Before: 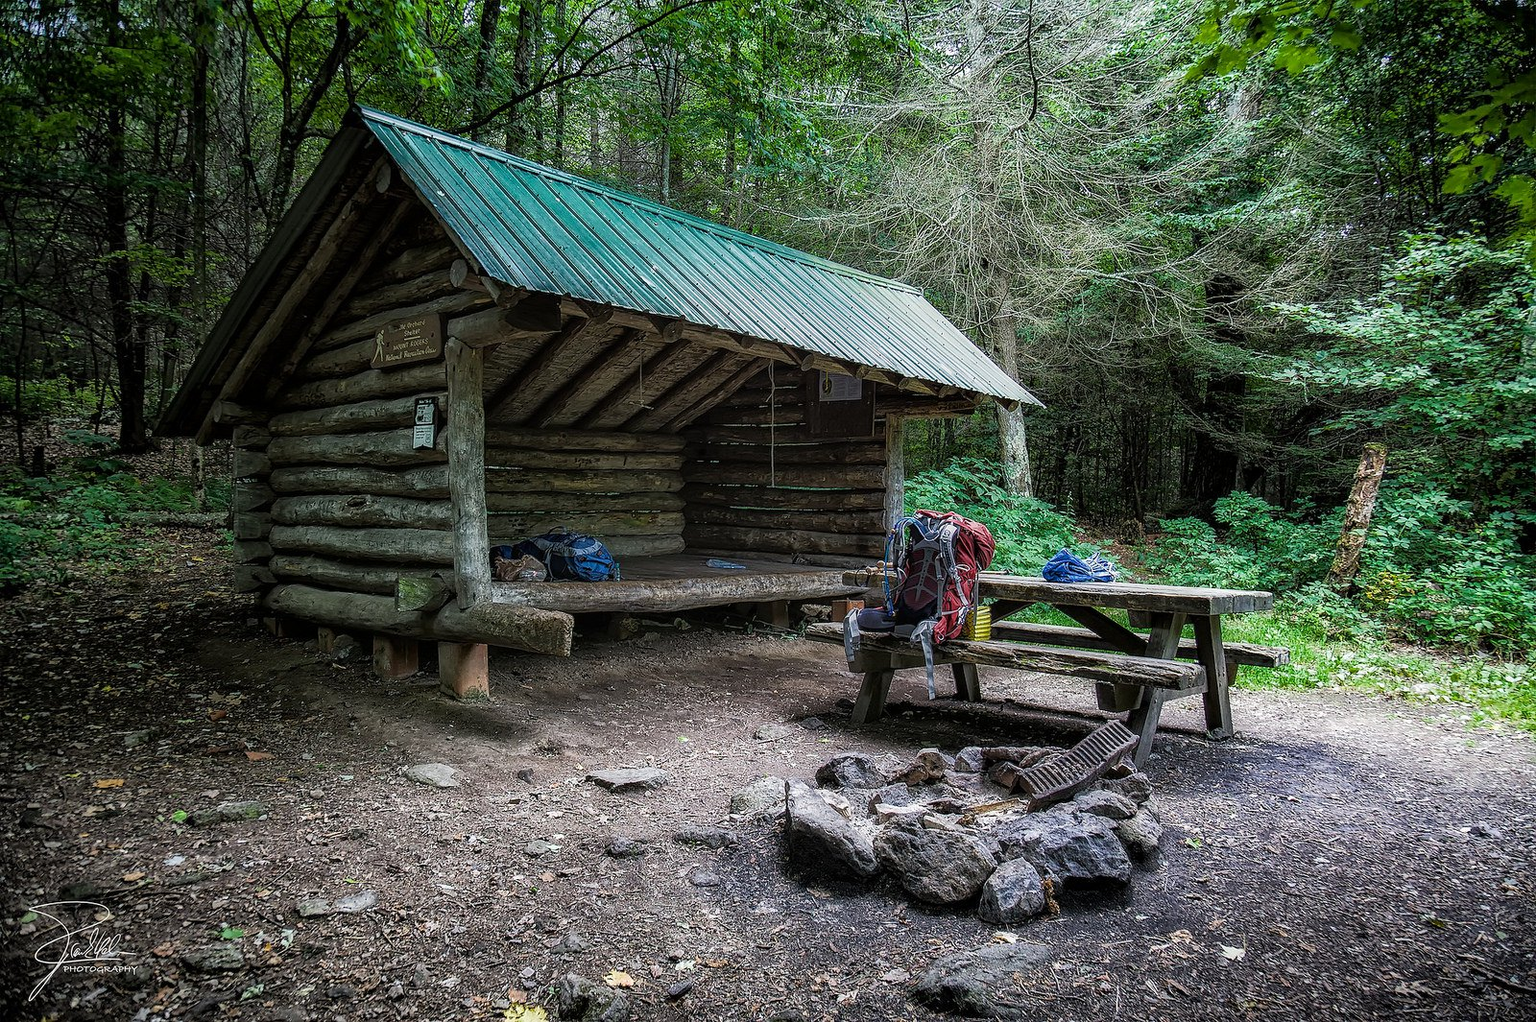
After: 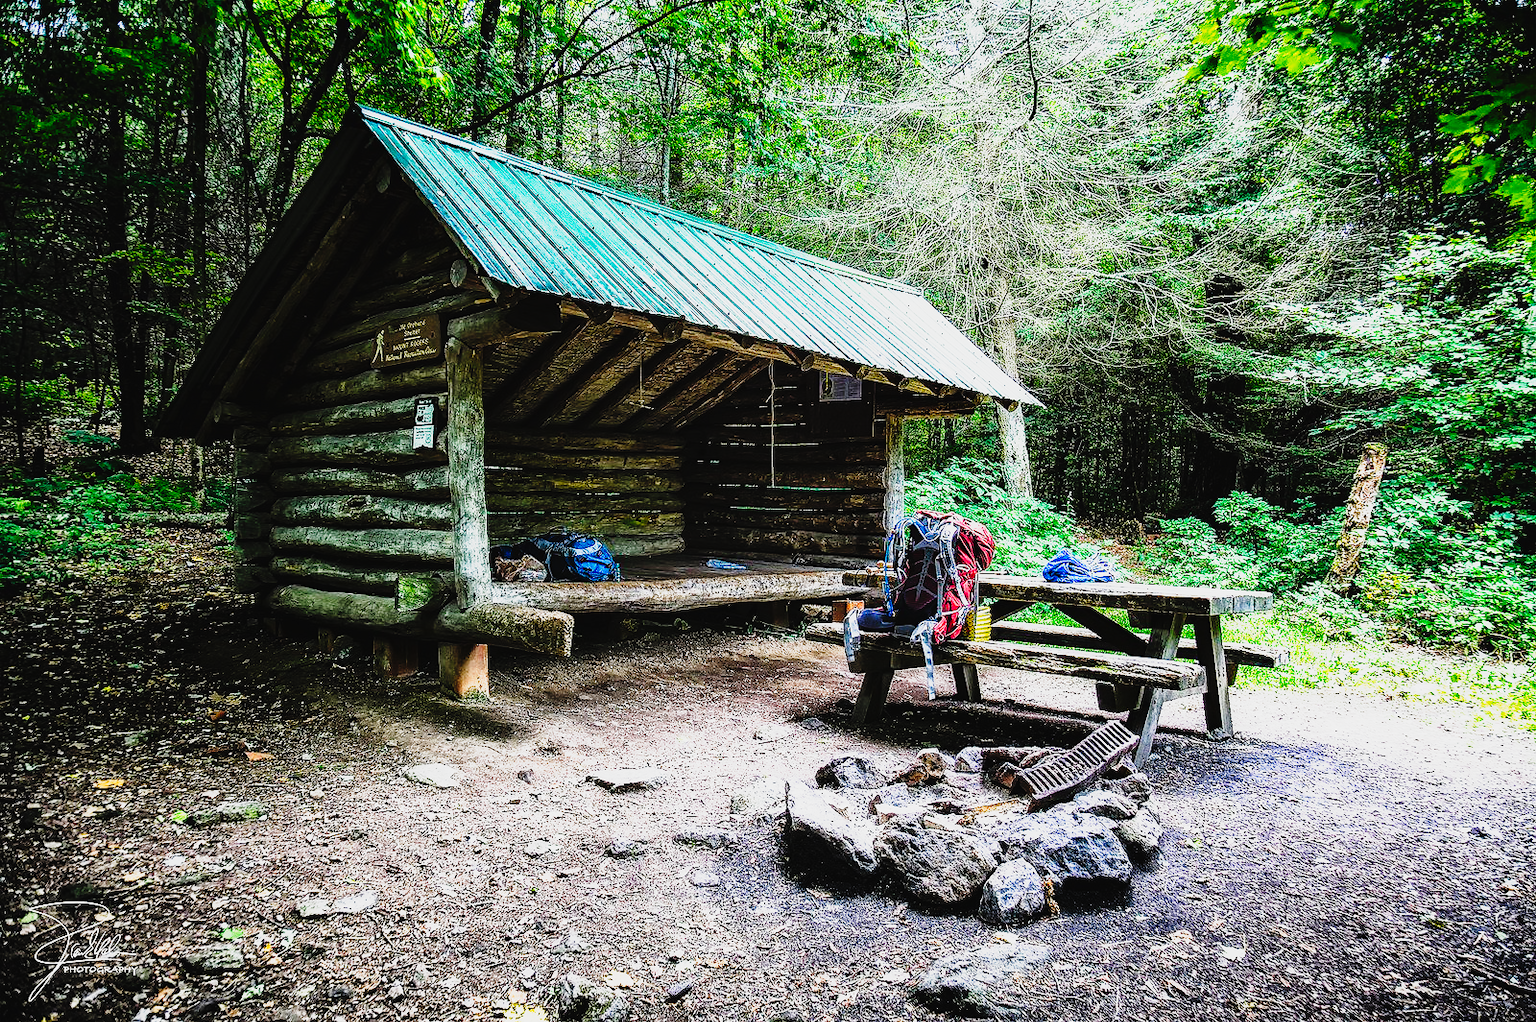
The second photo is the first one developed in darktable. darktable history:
tone equalizer: -8 EV -0.397 EV, -7 EV -0.379 EV, -6 EV -0.339 EV, -5 EV -0.196 EV, -3 EV 0.246 EV, -2 EV 0.362 EV, -1 EV 0.393 EV, +0 EV 0.414 EV
contrast brightness saturation: saturation 0.184
base curve: curves: ch0 [(0, 0) (0.028, 0.03) (0.121, 0.232) (0.46, 0.748) (0.859, 0.968) (1, 1)], preserve colors none
tone curve: curves: ch0 [(0, 0.023) (0.132, 0.075) (0.256, 0.2) (0.463, 0.494) (0.699, 0.816) (0.813, 0.898) (1, 0.943)]; ch1 [(0, 0) (0.32, 0.306) (0.441, 0.41) (0.476, 0.466) (0.498, 0.5) (0.518, 0.519) (0.546, 0.571) (0.604, 0.651) (0.733, 0.817) (1, 1)]; ch2 [(0, 0) (0.312, 0.313) (0.431, 0.425) (0.483, 0.477) (0.503, 0.503) (0.526, 0.507) (0.564, 0.575) (0.614, 0.695) (0.713, 0.767) (0.985, 0.966)], preserve colors none
